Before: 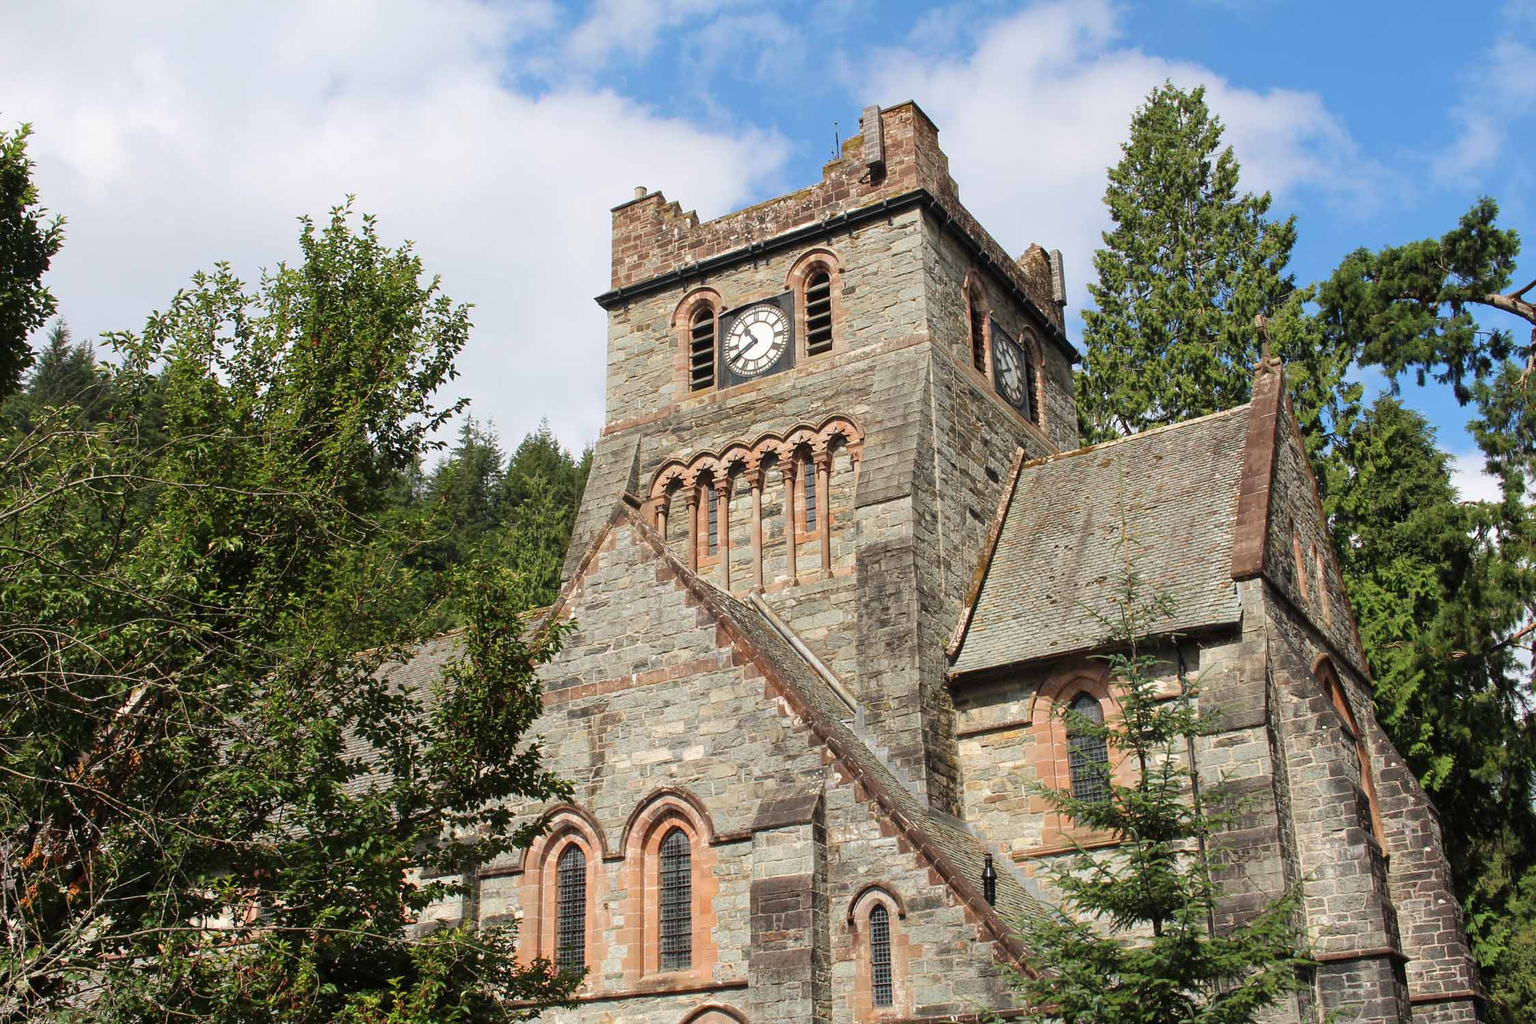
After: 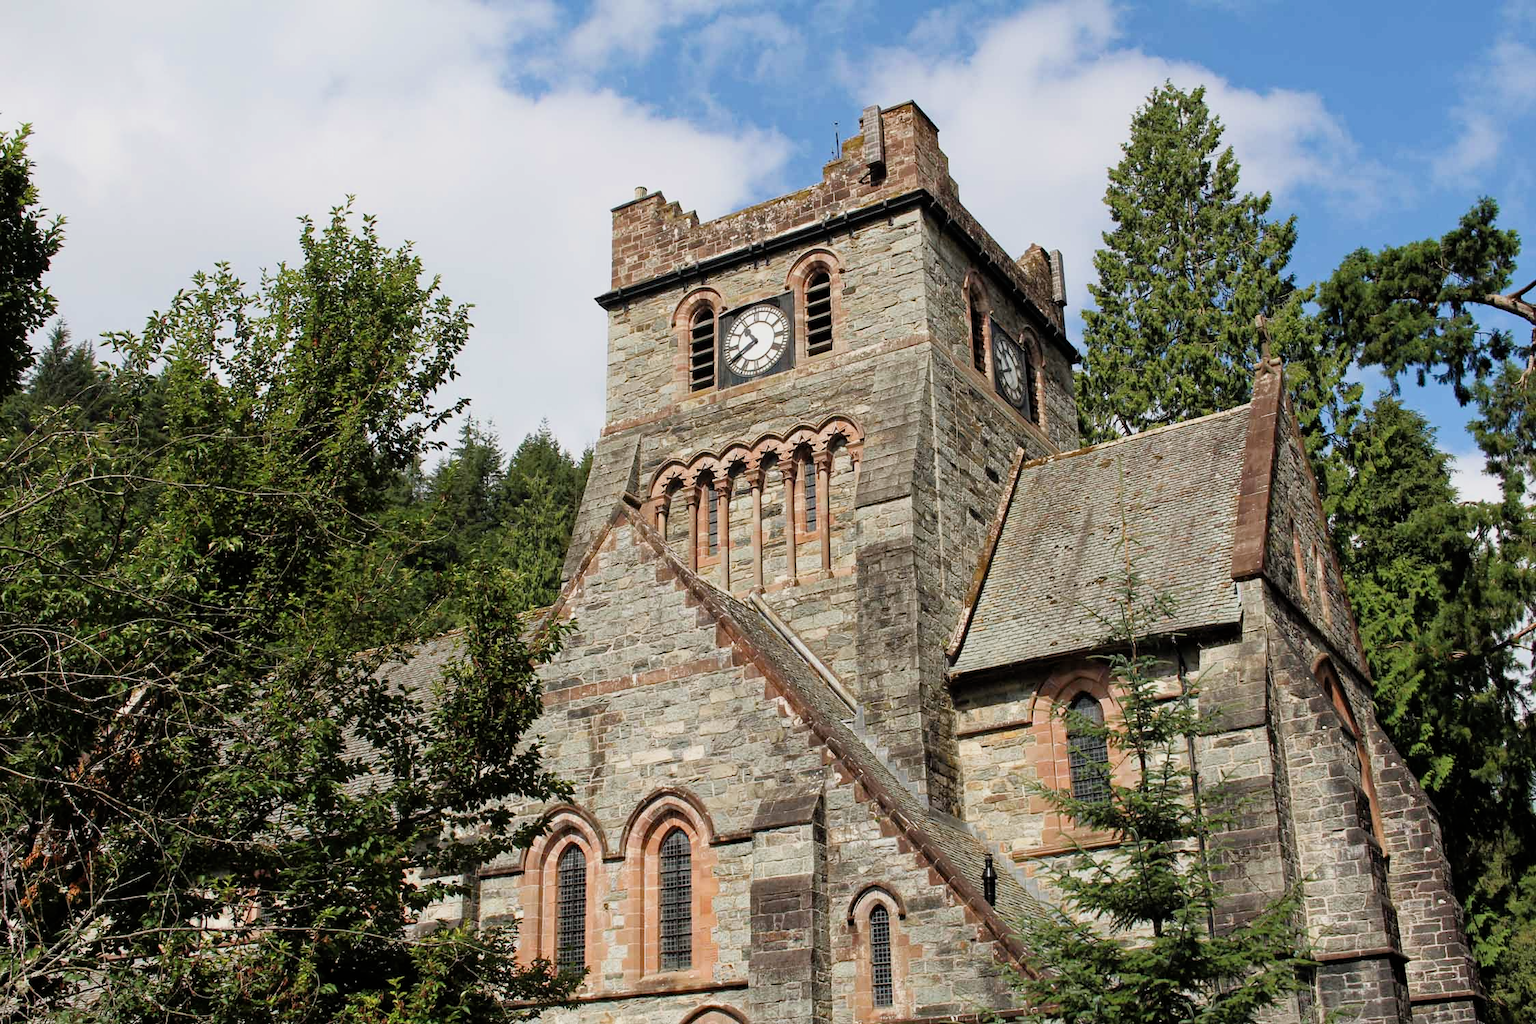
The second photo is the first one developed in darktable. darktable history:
filmic rgb: black relative exposure -7.65 EV, white relative exposure 4.56 EV, threshold 3.05 EV, hardness 3.61, enable highlight reconstruction true
tone equalizer: -8 EV 0.001 EV, -7 EV -0.002 EV, -6 EV 0.002 EV, -5 EV -0.058 EV, -4 EV -0.134 EV, -3 EV -0.162 EV, -2 EV 0.228 EV, -1 EV 0.714 EV, +0 EV 0.482 EV, edges refinement/feathering 500, mask exposure compensation -1.57 EV, preserve details no
haze removal: compatibility mode true
